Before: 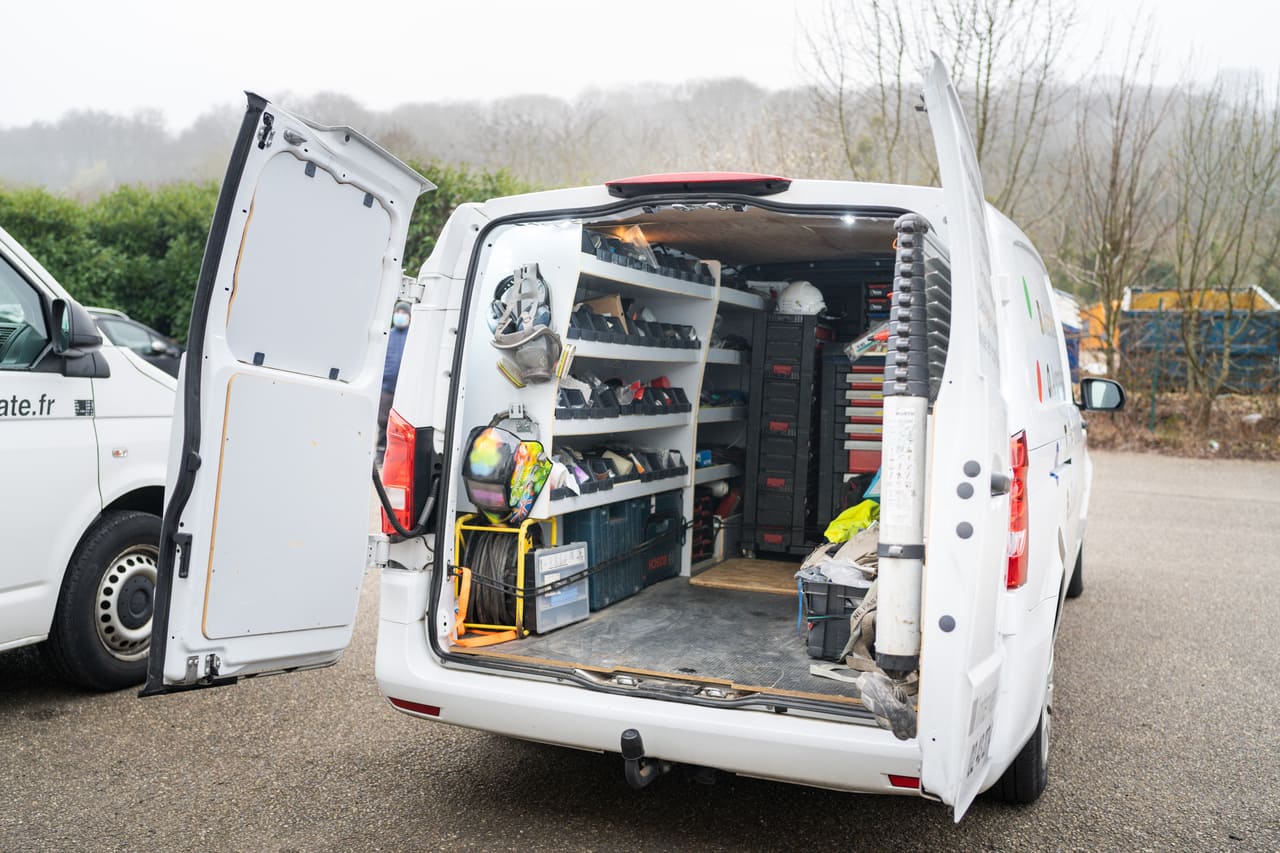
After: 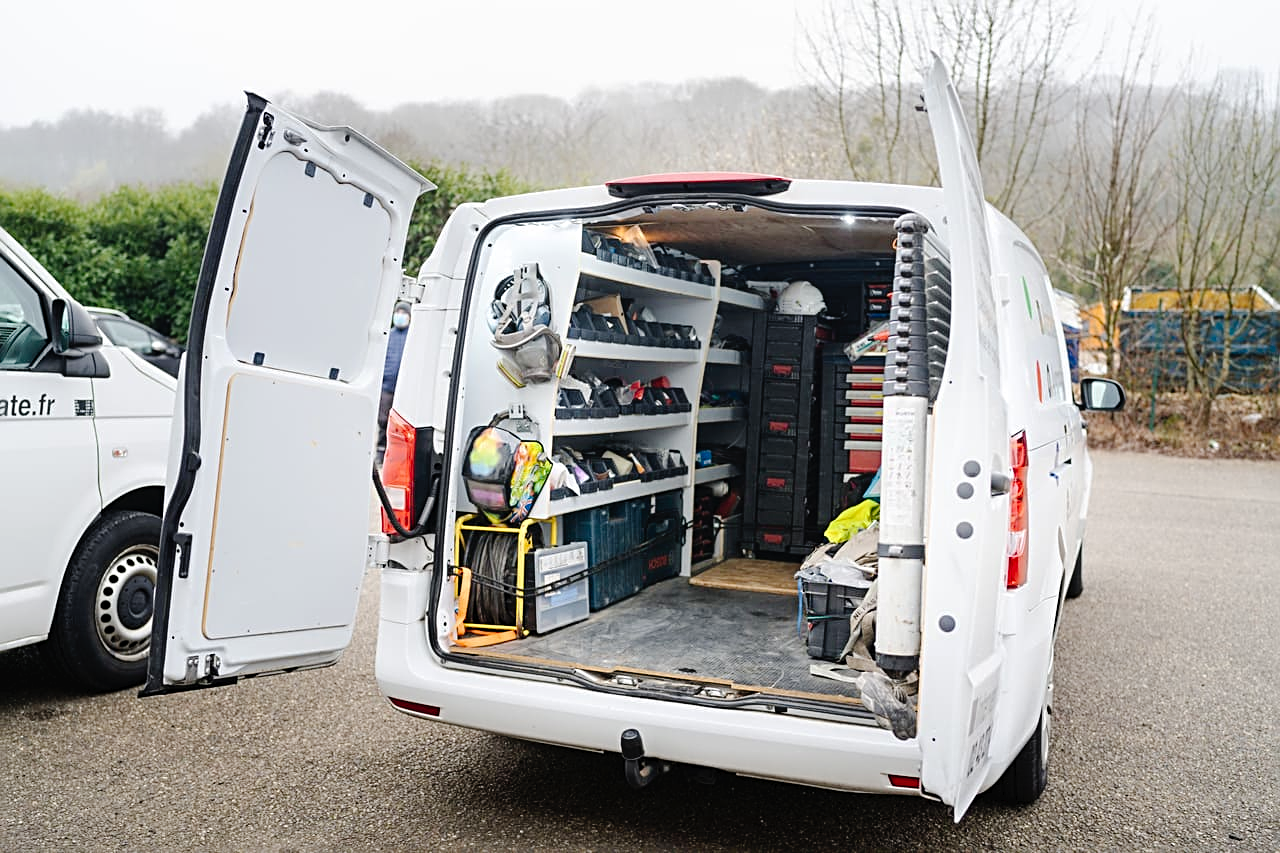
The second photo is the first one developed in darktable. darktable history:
sharpen: radius 2.767
tone curve: curves: ch0 [(0, 0) (0.003, 0.016) (0.011, 0.015) (0.025, 0.017) (0.044, 0.026) (0.069, 0.034) (0.1, 0.043) (0.136, 0.068) (0.177, 0.119) (0.224, 0.175) (0.277, 0.251) (0.335, 0.328) (0.399, 0.415) (0.468, 0.499) (0.543, 0.58) (0.623, 0.659) (0.709, 0.731) (0.801, 0.807) (0.898, 0.895) (1, 1)], preserve colors none
